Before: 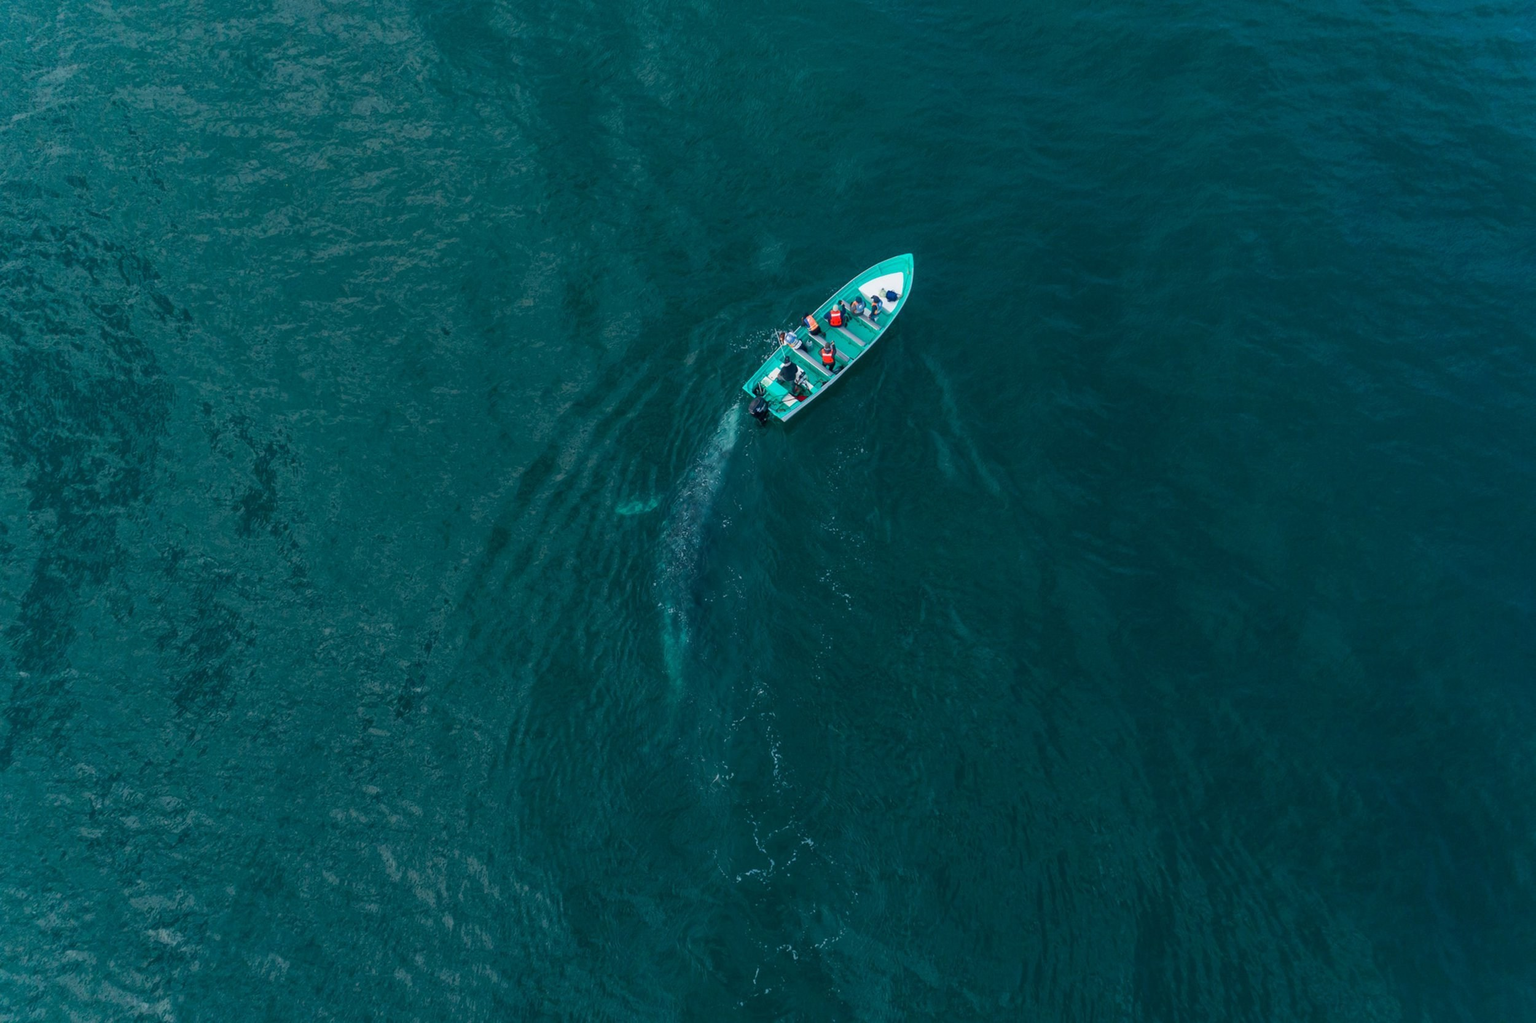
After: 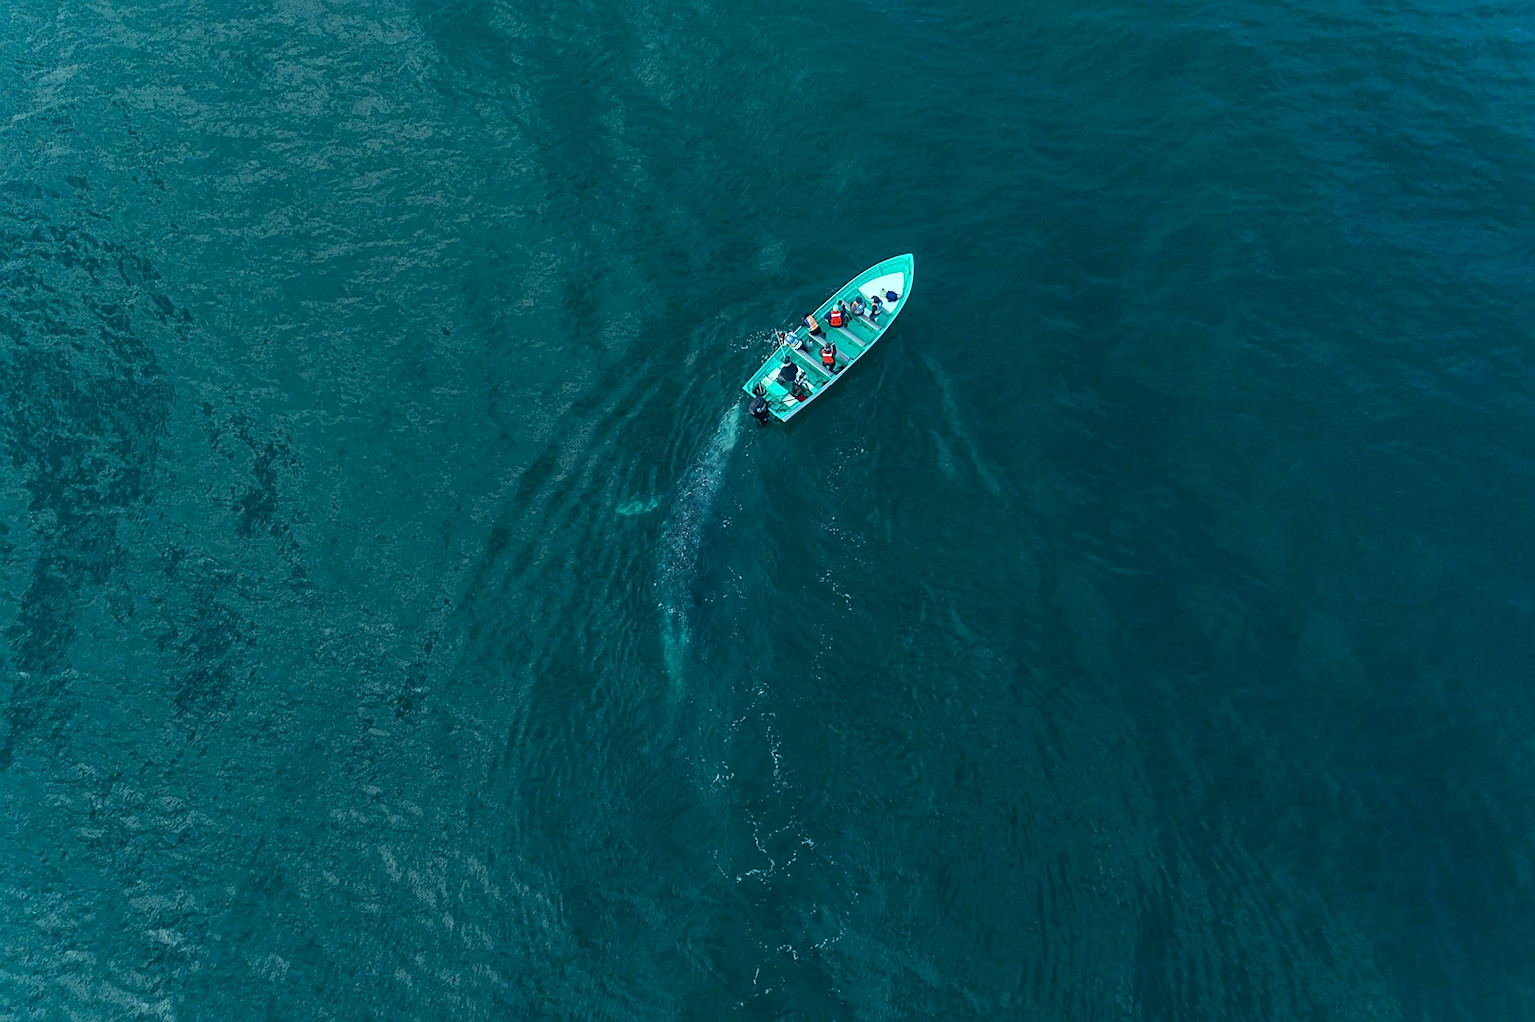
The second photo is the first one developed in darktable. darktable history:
color balance: mode lift, gamma, gain (sRGB), lift [0.997, 0.979, 1.021, 1.011], gamma [1, 1.084, 0.916, 0.998], gain [1, 0.87, 1.13, 1.101], contrast 4.55%, contrast fulcrum 38.24%, output saturation 104.09%
sharpen: radius 2.531, amount 0.628
